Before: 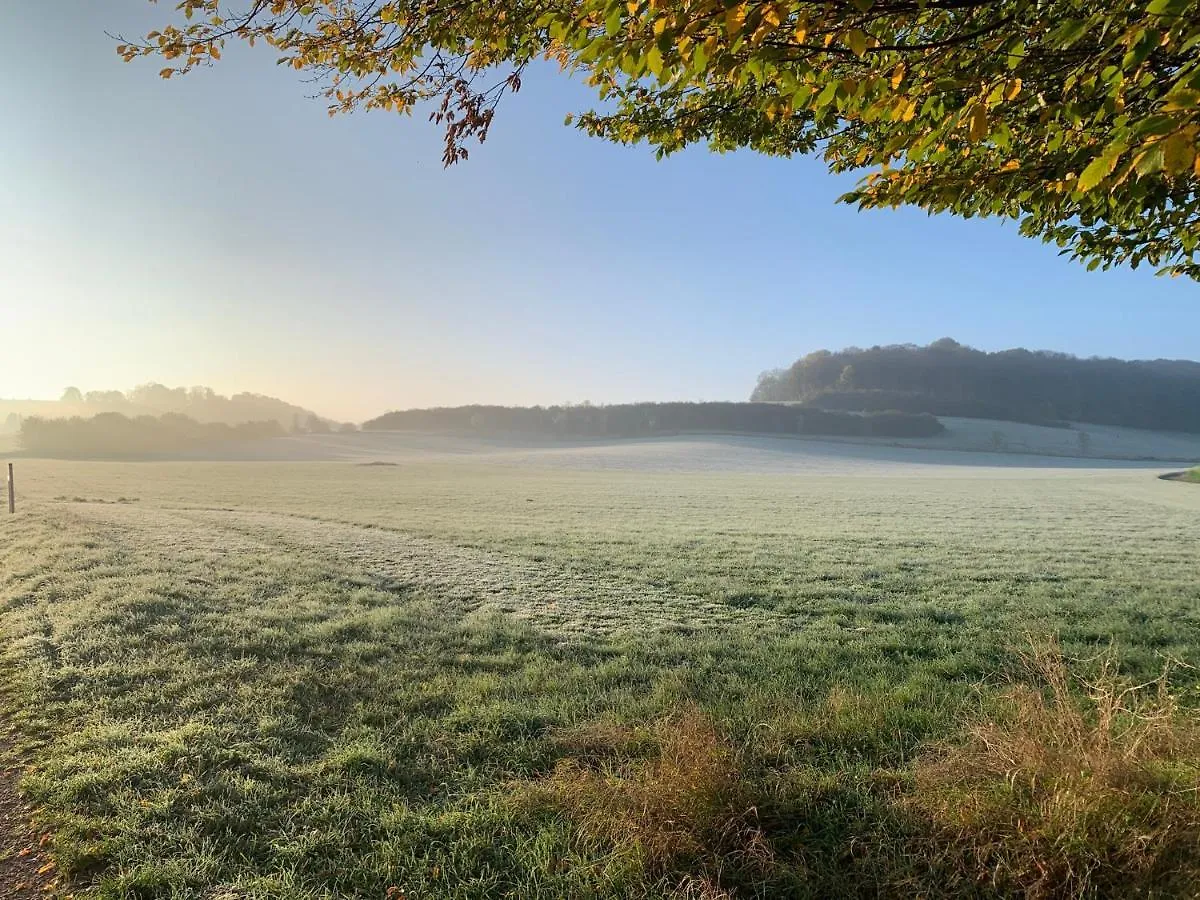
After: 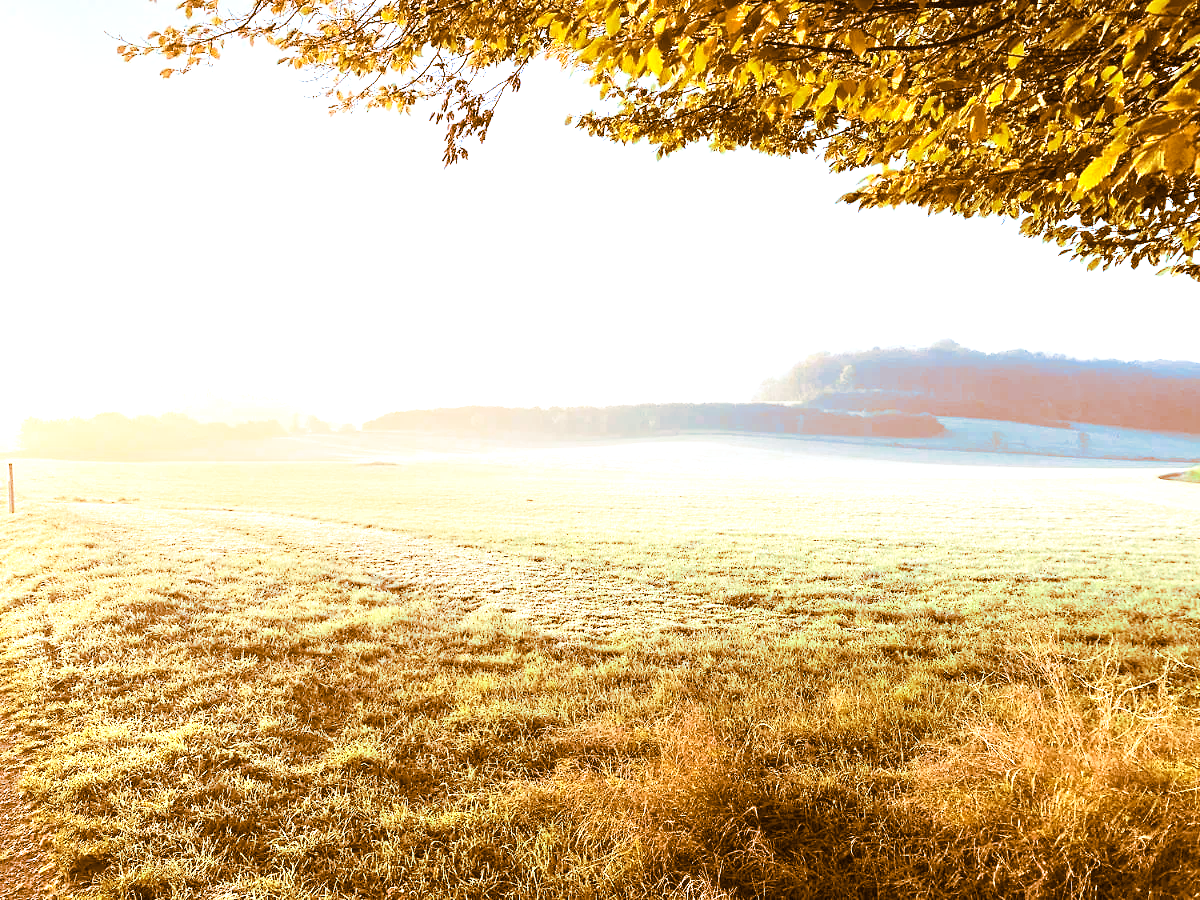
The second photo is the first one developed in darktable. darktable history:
exposure: black level correction 0, exposure 1.4 EV, compensate highlight preservation false
split-toning: shadows › hue 26°, shadows › saturation 0.92, highlights › hue 40°, highlights › saturation 0.92, balance -63, compress 0%
contrast brightness saturation: contrast 0.2, brightness 0.16, saturation 0.22
